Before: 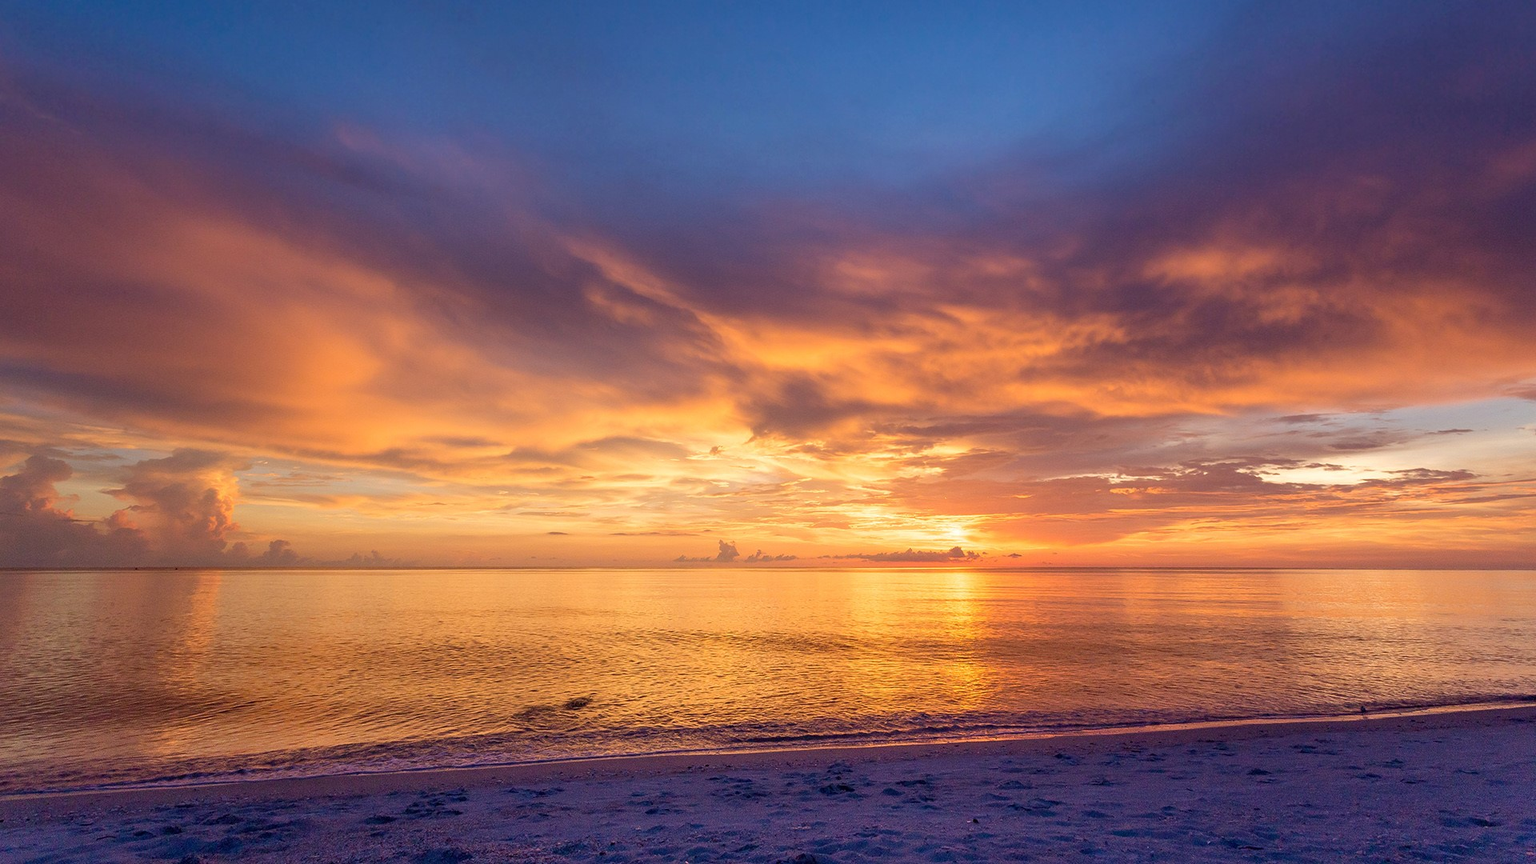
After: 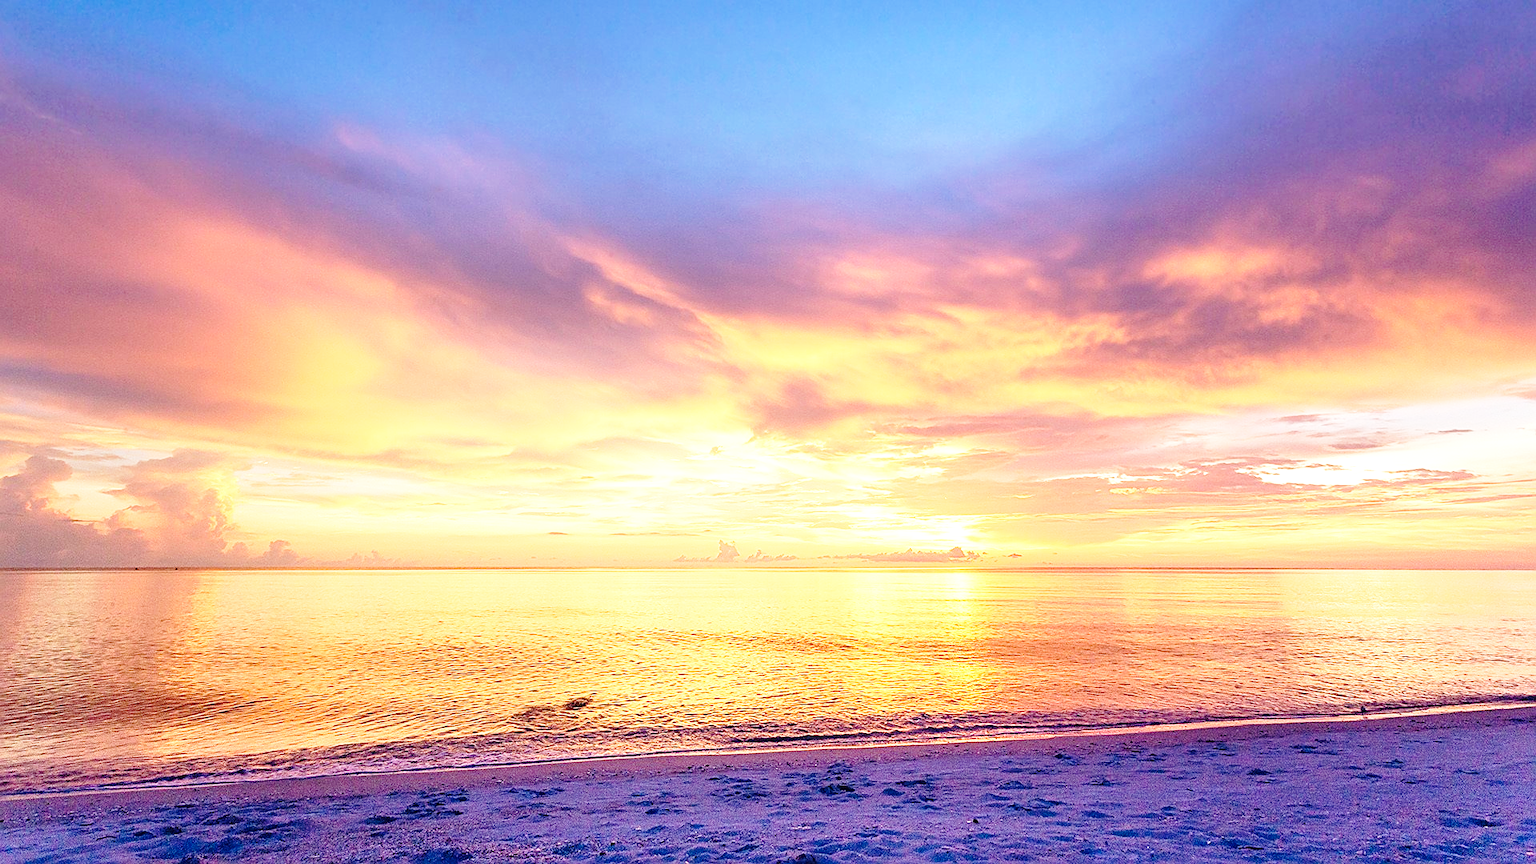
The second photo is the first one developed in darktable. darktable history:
sharpen: on, module defaults
exposure: black level correction 0, exposure 1 EV, compensate exposure bias true, compensate highlight preservation false
base curve: curves: ch0 [(0, 0) (0.028, 0.03) (0.121, 0.232) (0.46, 0.748) (0.859, 0.968) (1, 1)], preserve colors none
